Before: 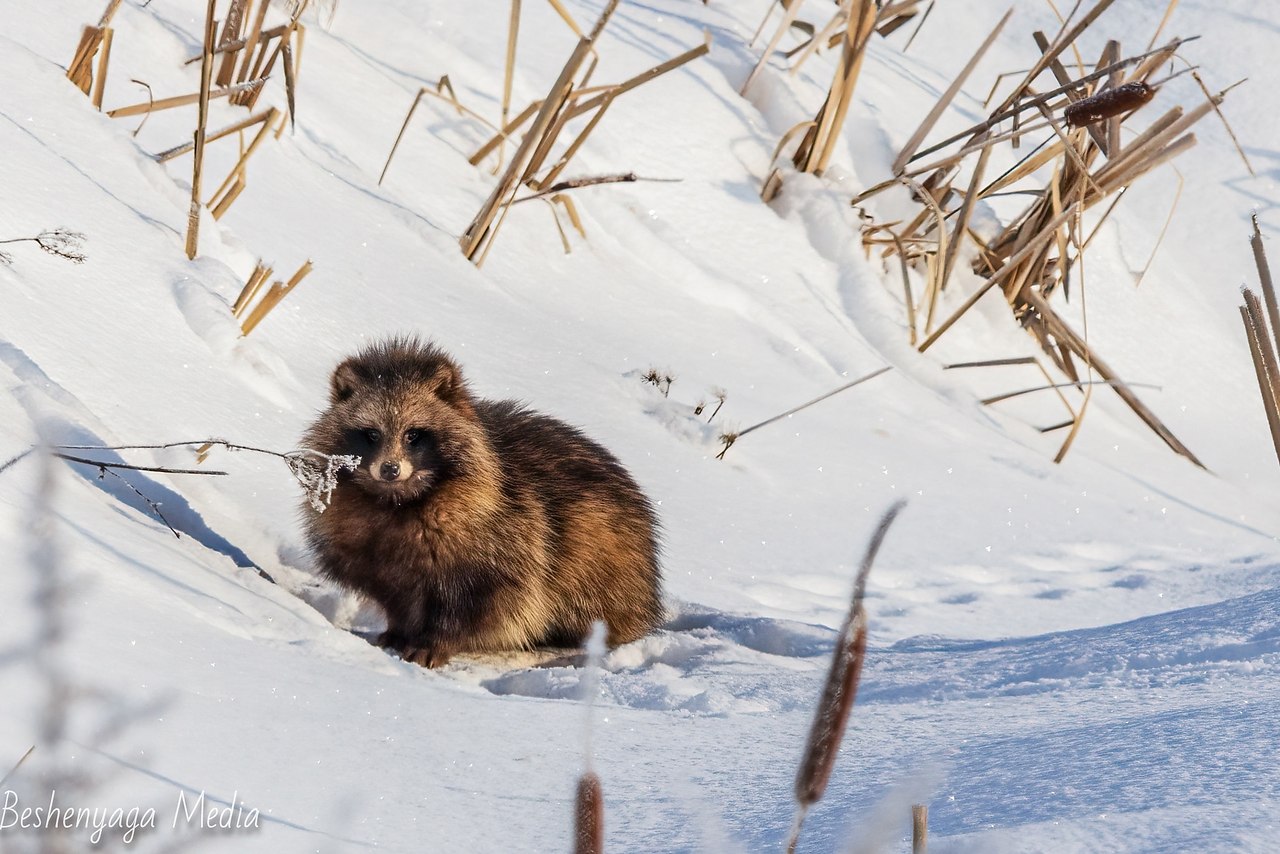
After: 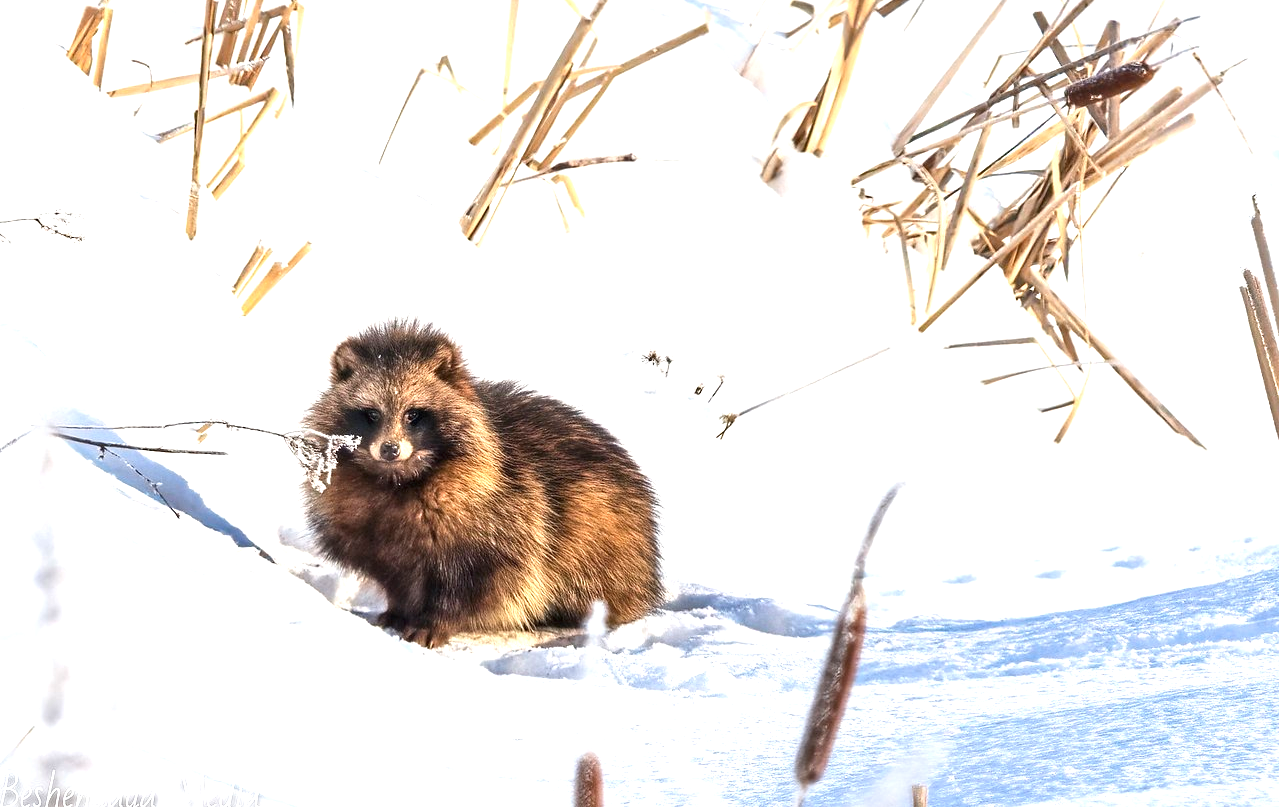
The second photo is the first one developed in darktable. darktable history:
crop and rotate: top 2.479%, bottom 3.018%
exposure: black level correction 0, exposure 1.2 EV, compensate exposure bias true, compensate highlight preservation false
tone equalizer: on, module defaults
